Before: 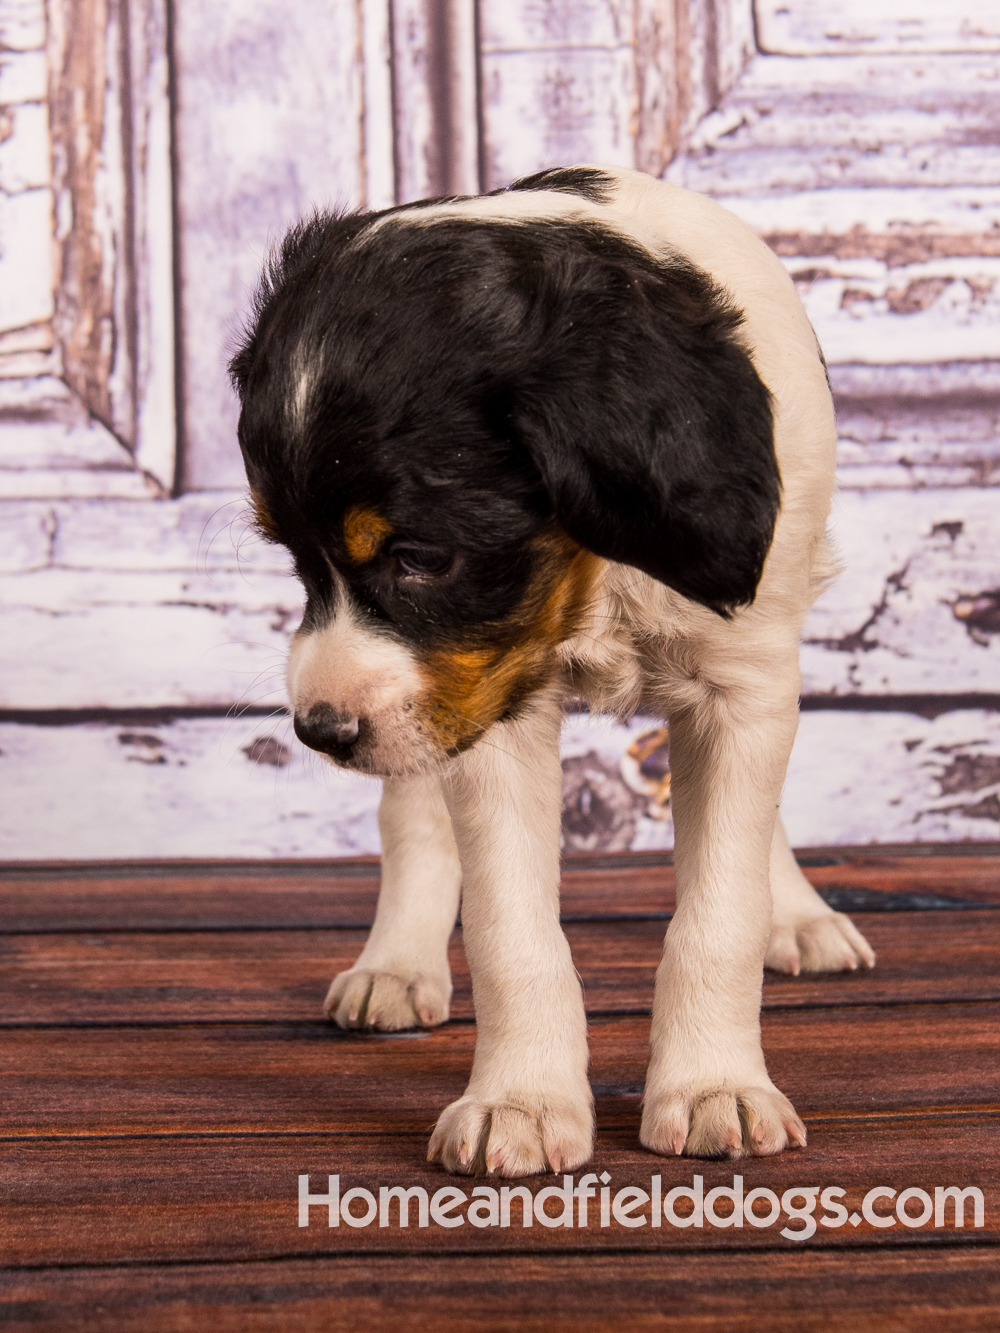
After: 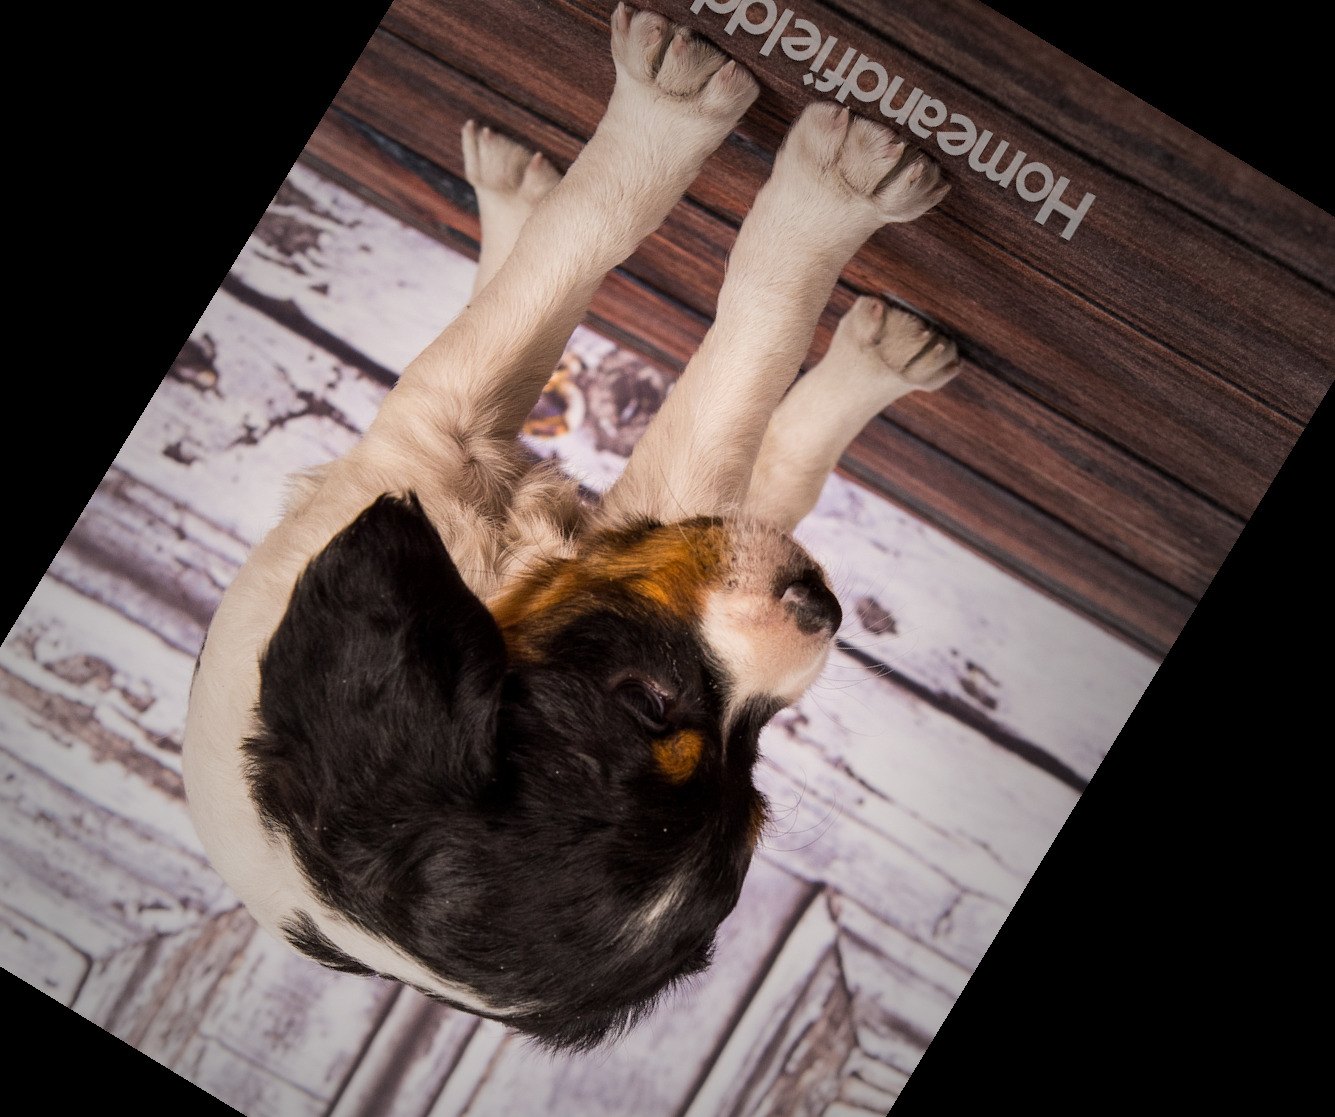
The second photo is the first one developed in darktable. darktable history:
vignetting: fall-off start 33.76%, fall-off radius 64.94%, brightness -0.575, center (-0.12, -0.002), width/height ratio 0.959
crop and rotate: angle 148.68°, left 9.111%, top 15.603%, right 4.588%, bottom 17.041%
